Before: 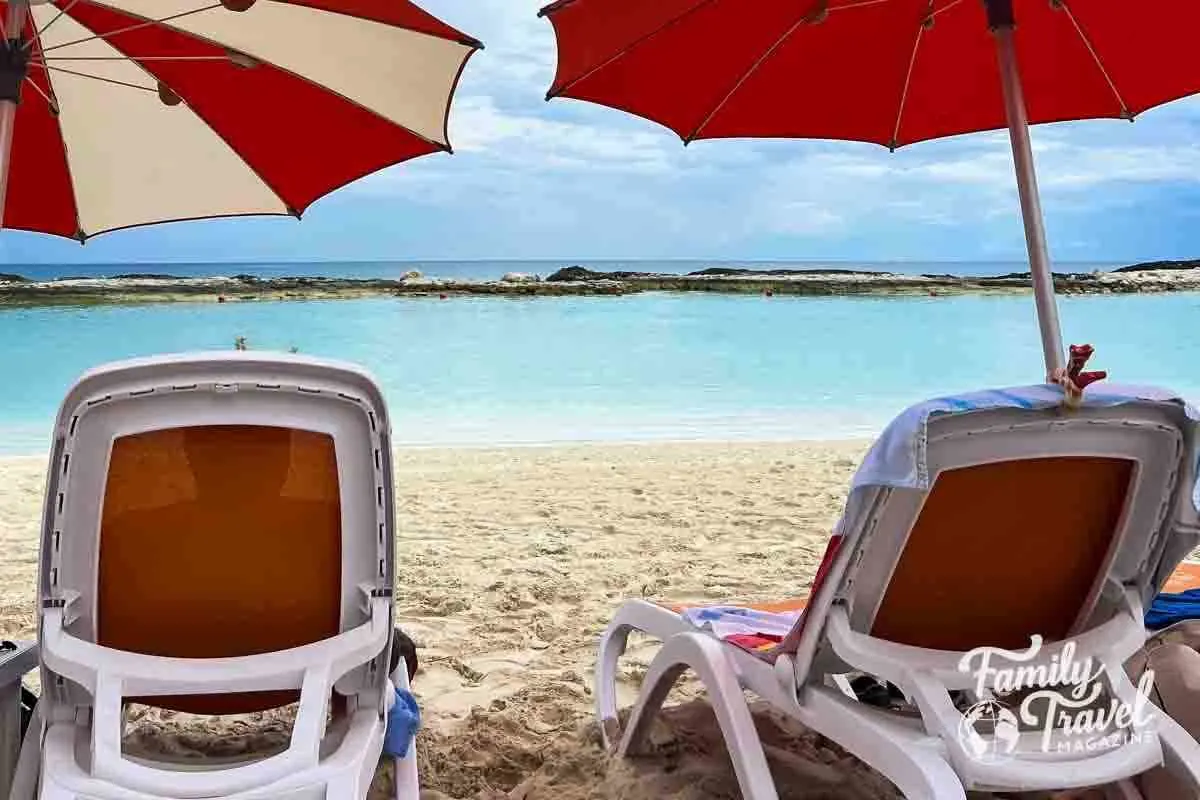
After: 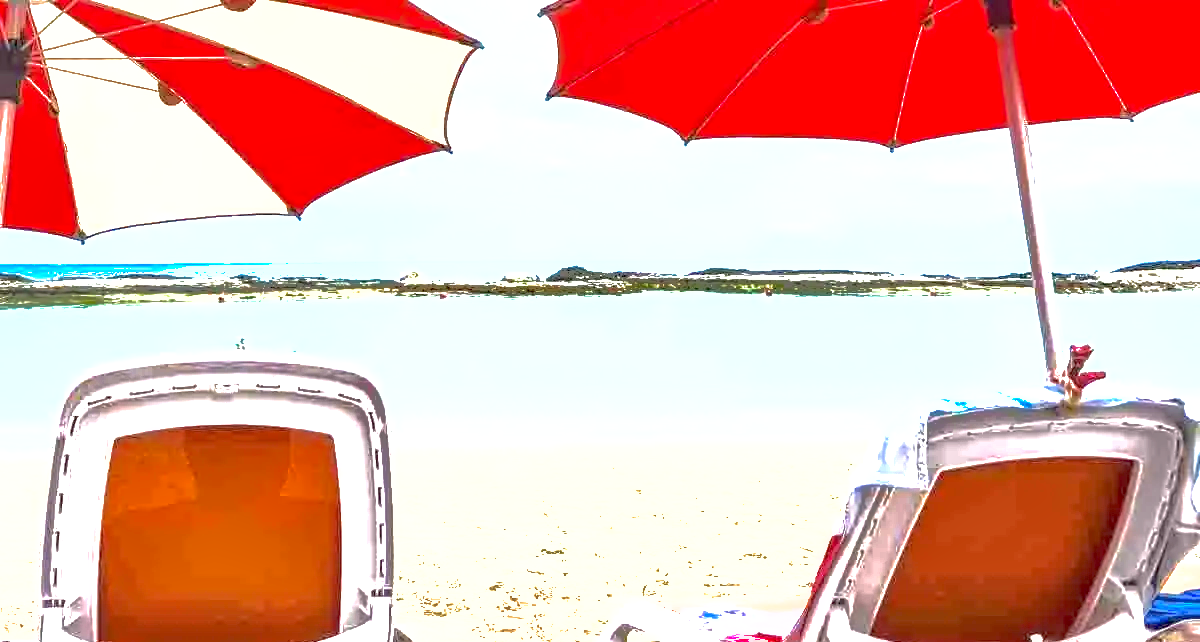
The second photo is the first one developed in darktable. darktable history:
local contrast: highlights 61%, detail 143%, midtone range 0.428
crop: bottom 19.644%
exposure: exposure 2.25 EV, compensate highlight preservation false
shadows and highlights: highlights -60
